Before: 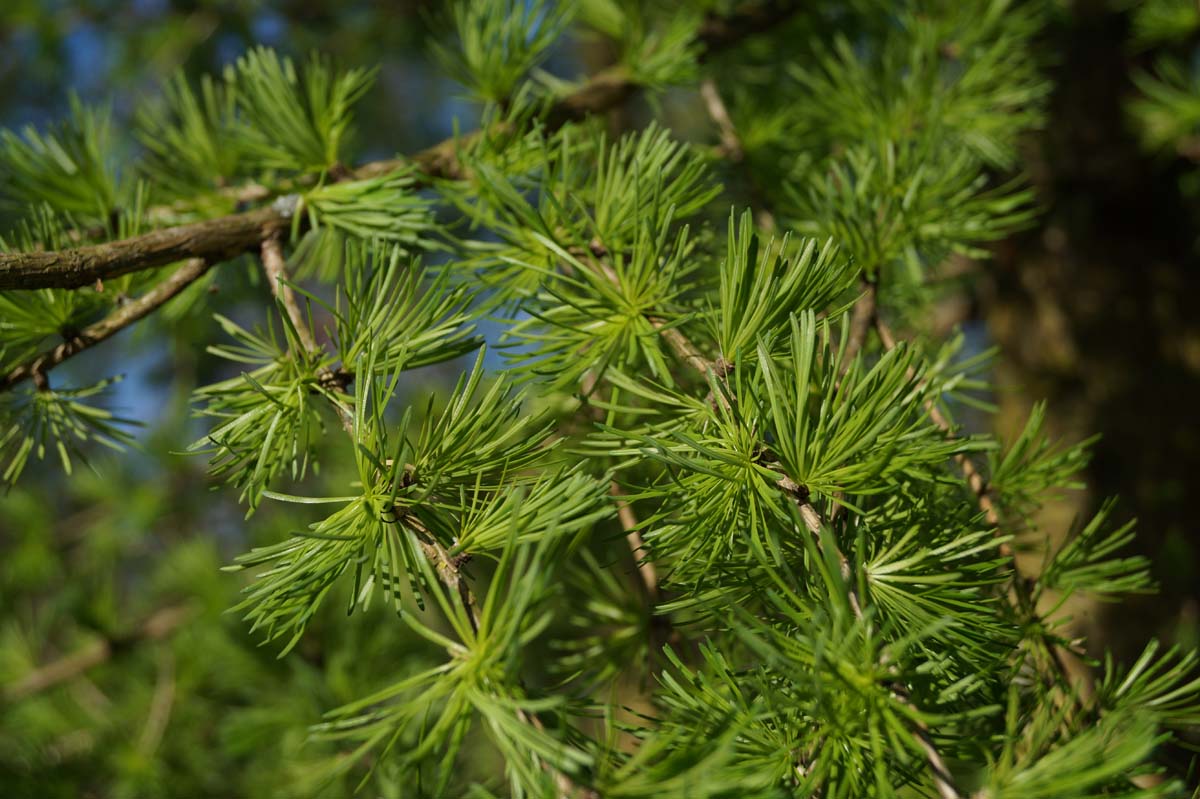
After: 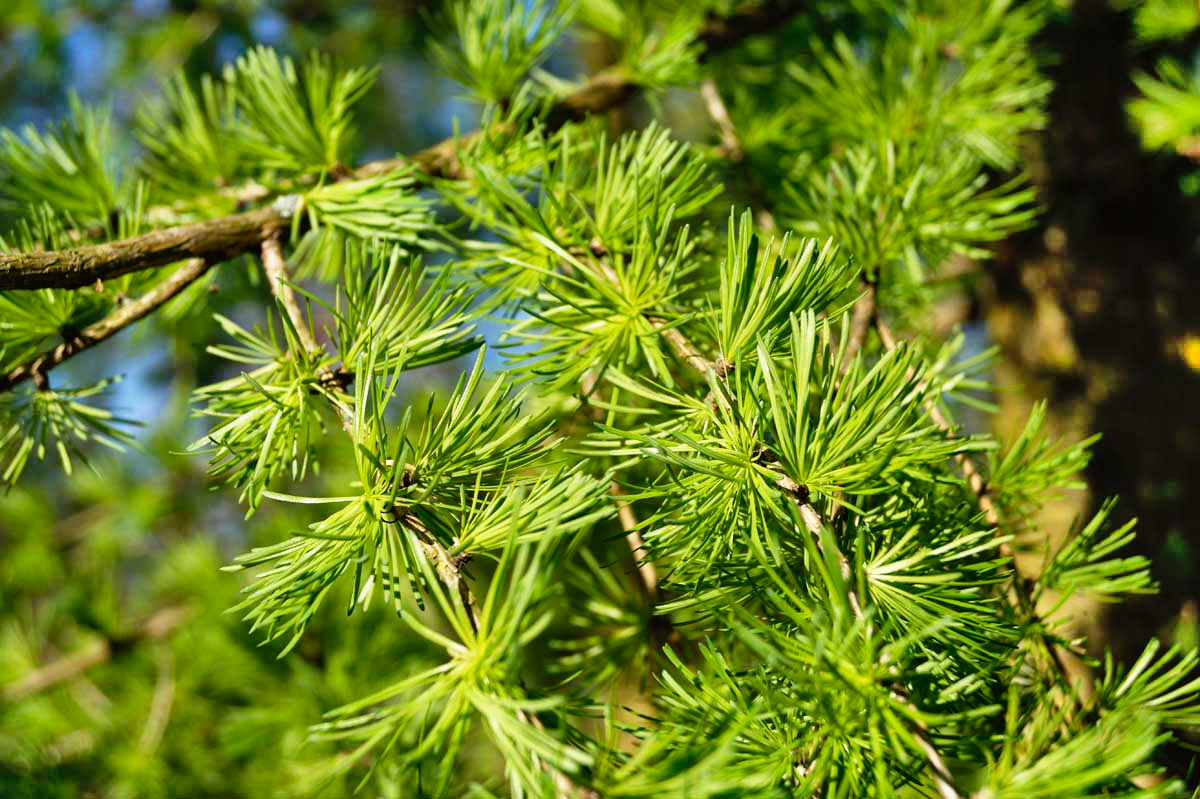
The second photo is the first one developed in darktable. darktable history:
shadows and highlights: shadows 75, highlights -60.85, soften with gaussian
base curve: curves: ch0 [(0, 0) (0.012, 0.01) (0.073, 0.168) (0.31, 0.711) (0.645, 0.957) (1, 1)], preserve colors none
